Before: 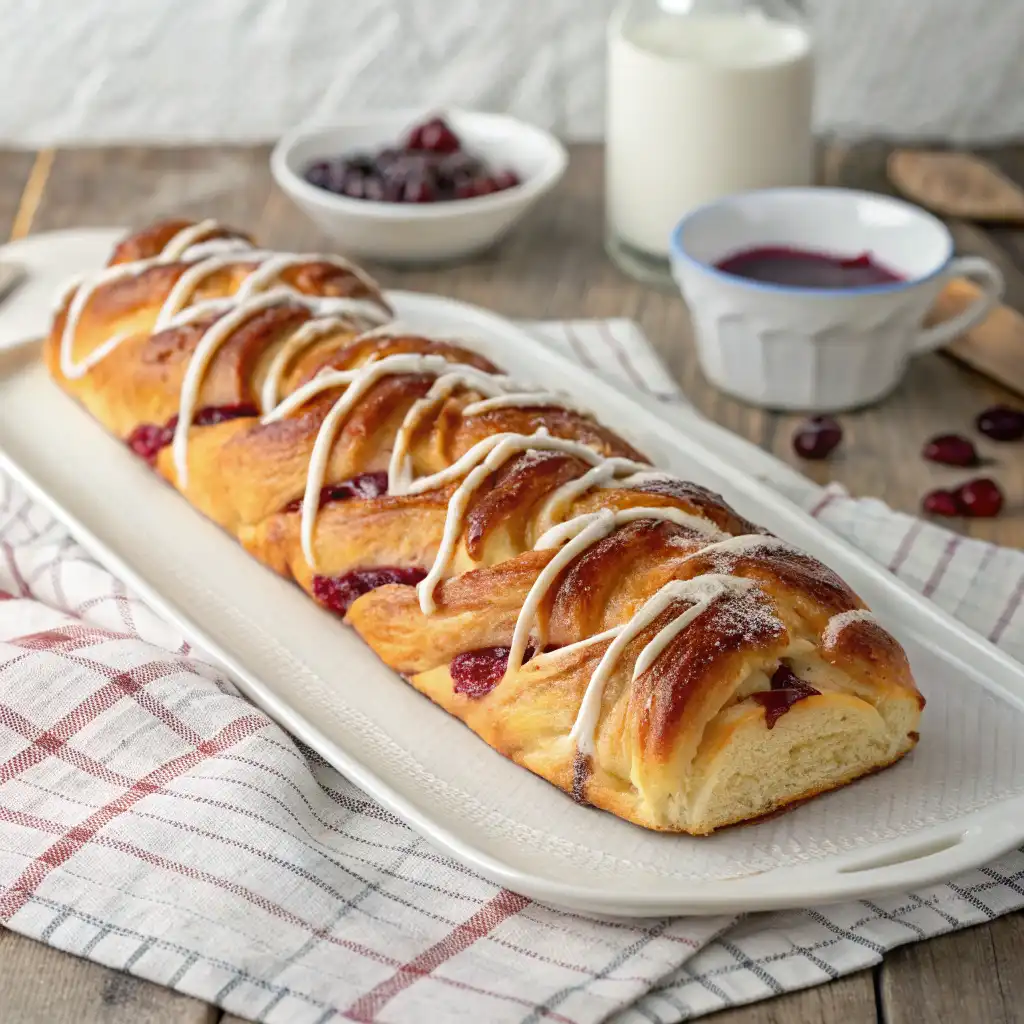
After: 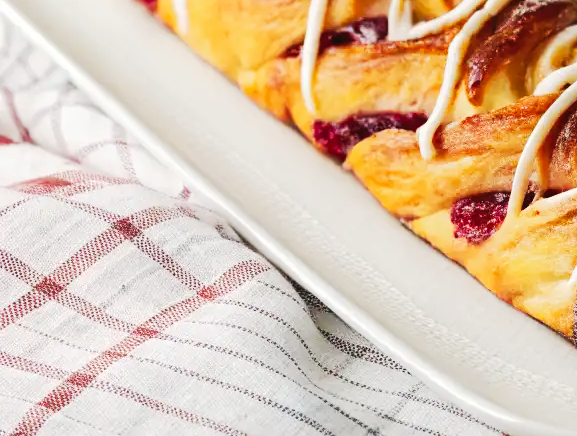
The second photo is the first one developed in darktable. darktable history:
crop: top 44.483%, right 43.593%, bottom 12.892%
tone curve: curves: ch0 [(0, 0) (0.003, 0.023) (0.011, 0.024) (0.025, 0.026) (0.044, 0.035) (0.069, 0.05) (0.1, 0.071) (0.136, 0.098) (0.177, 0.135) (0.224, 0.172) (0.277, 0.227) (0.335, 0.296) (0.399, 0.372) (0.468, 0.462) (0.543, 0.58) (0.623, 0.697) (0.709, 0.789) (0.801, 0.86) (0.898, 0.918) (1, 1)], preserve colors none
